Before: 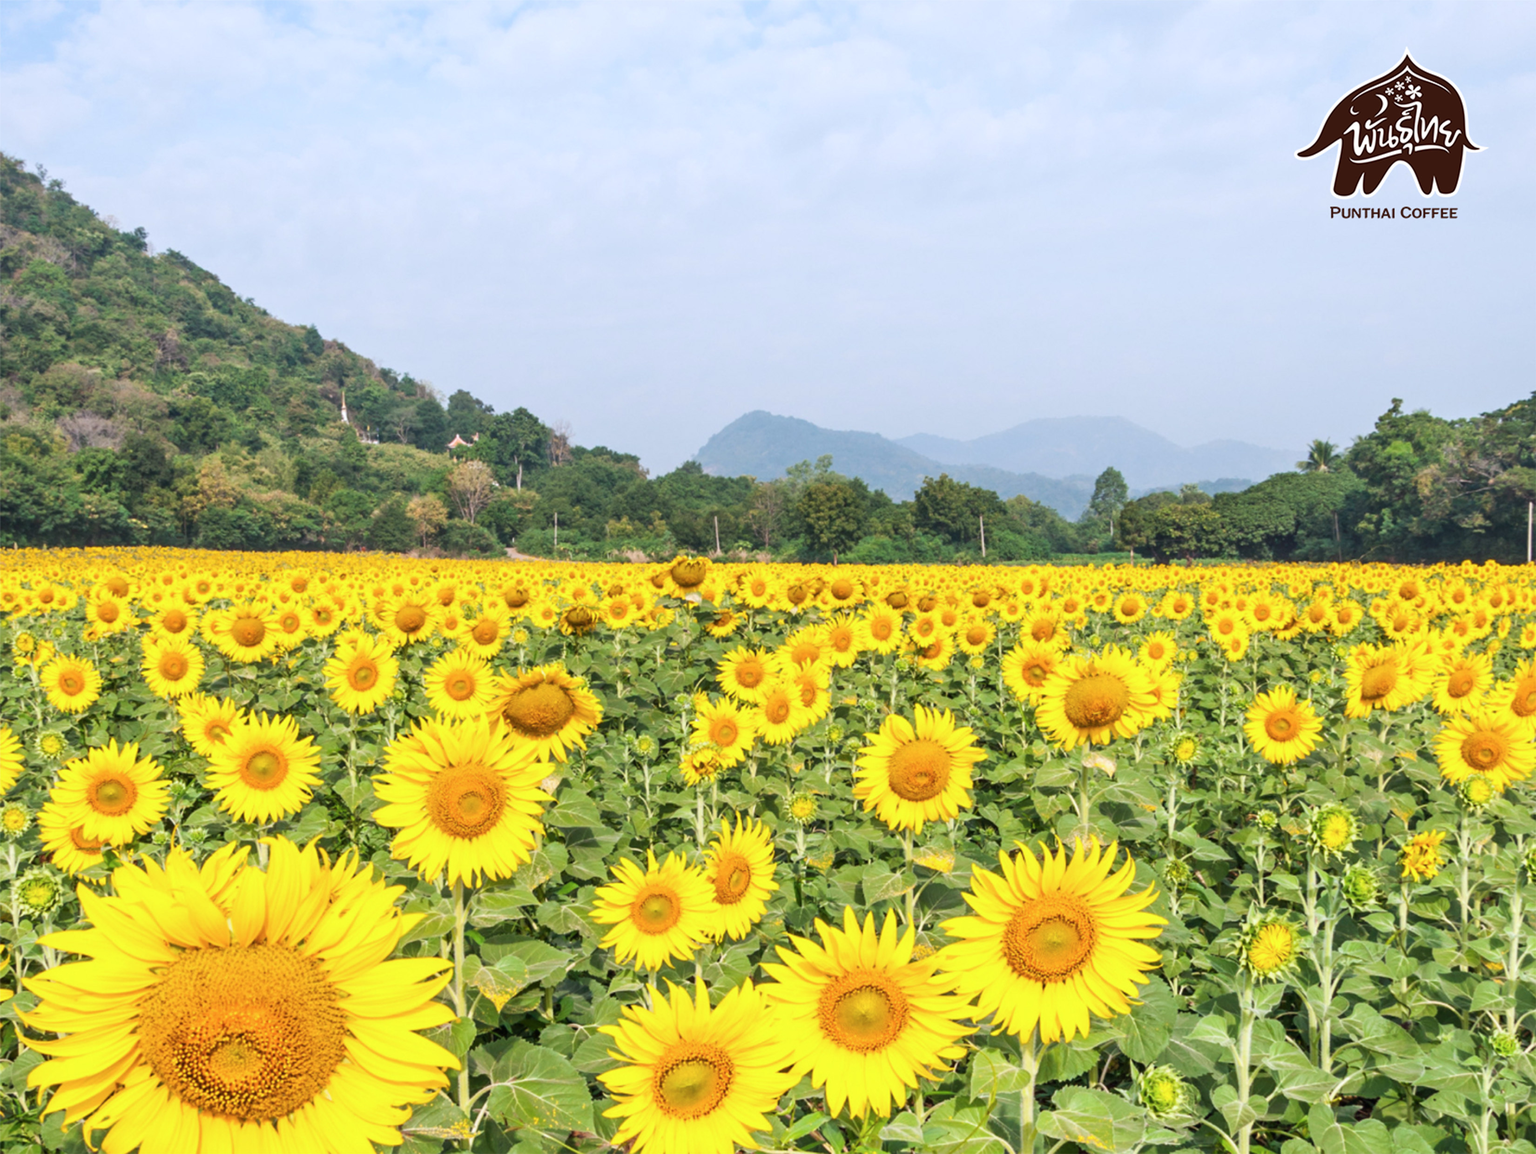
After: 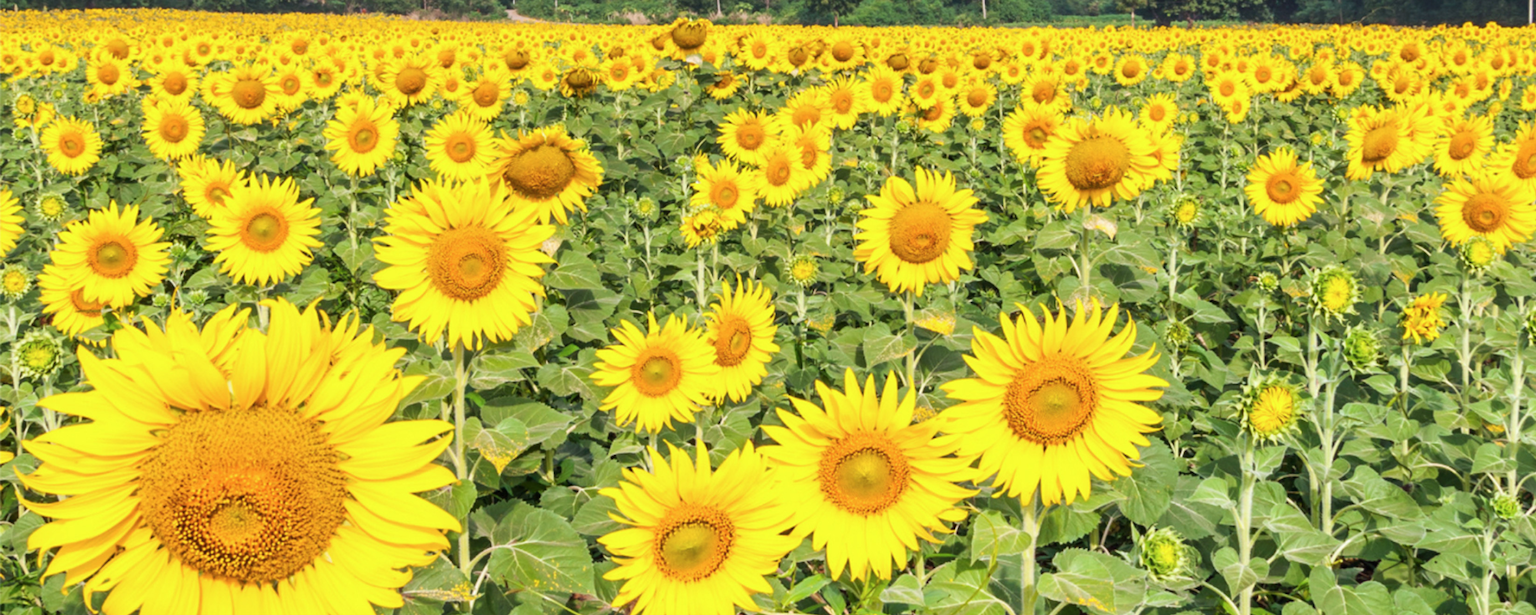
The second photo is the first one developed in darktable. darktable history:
crop and rotate: top 46.675%, right 0.033%
